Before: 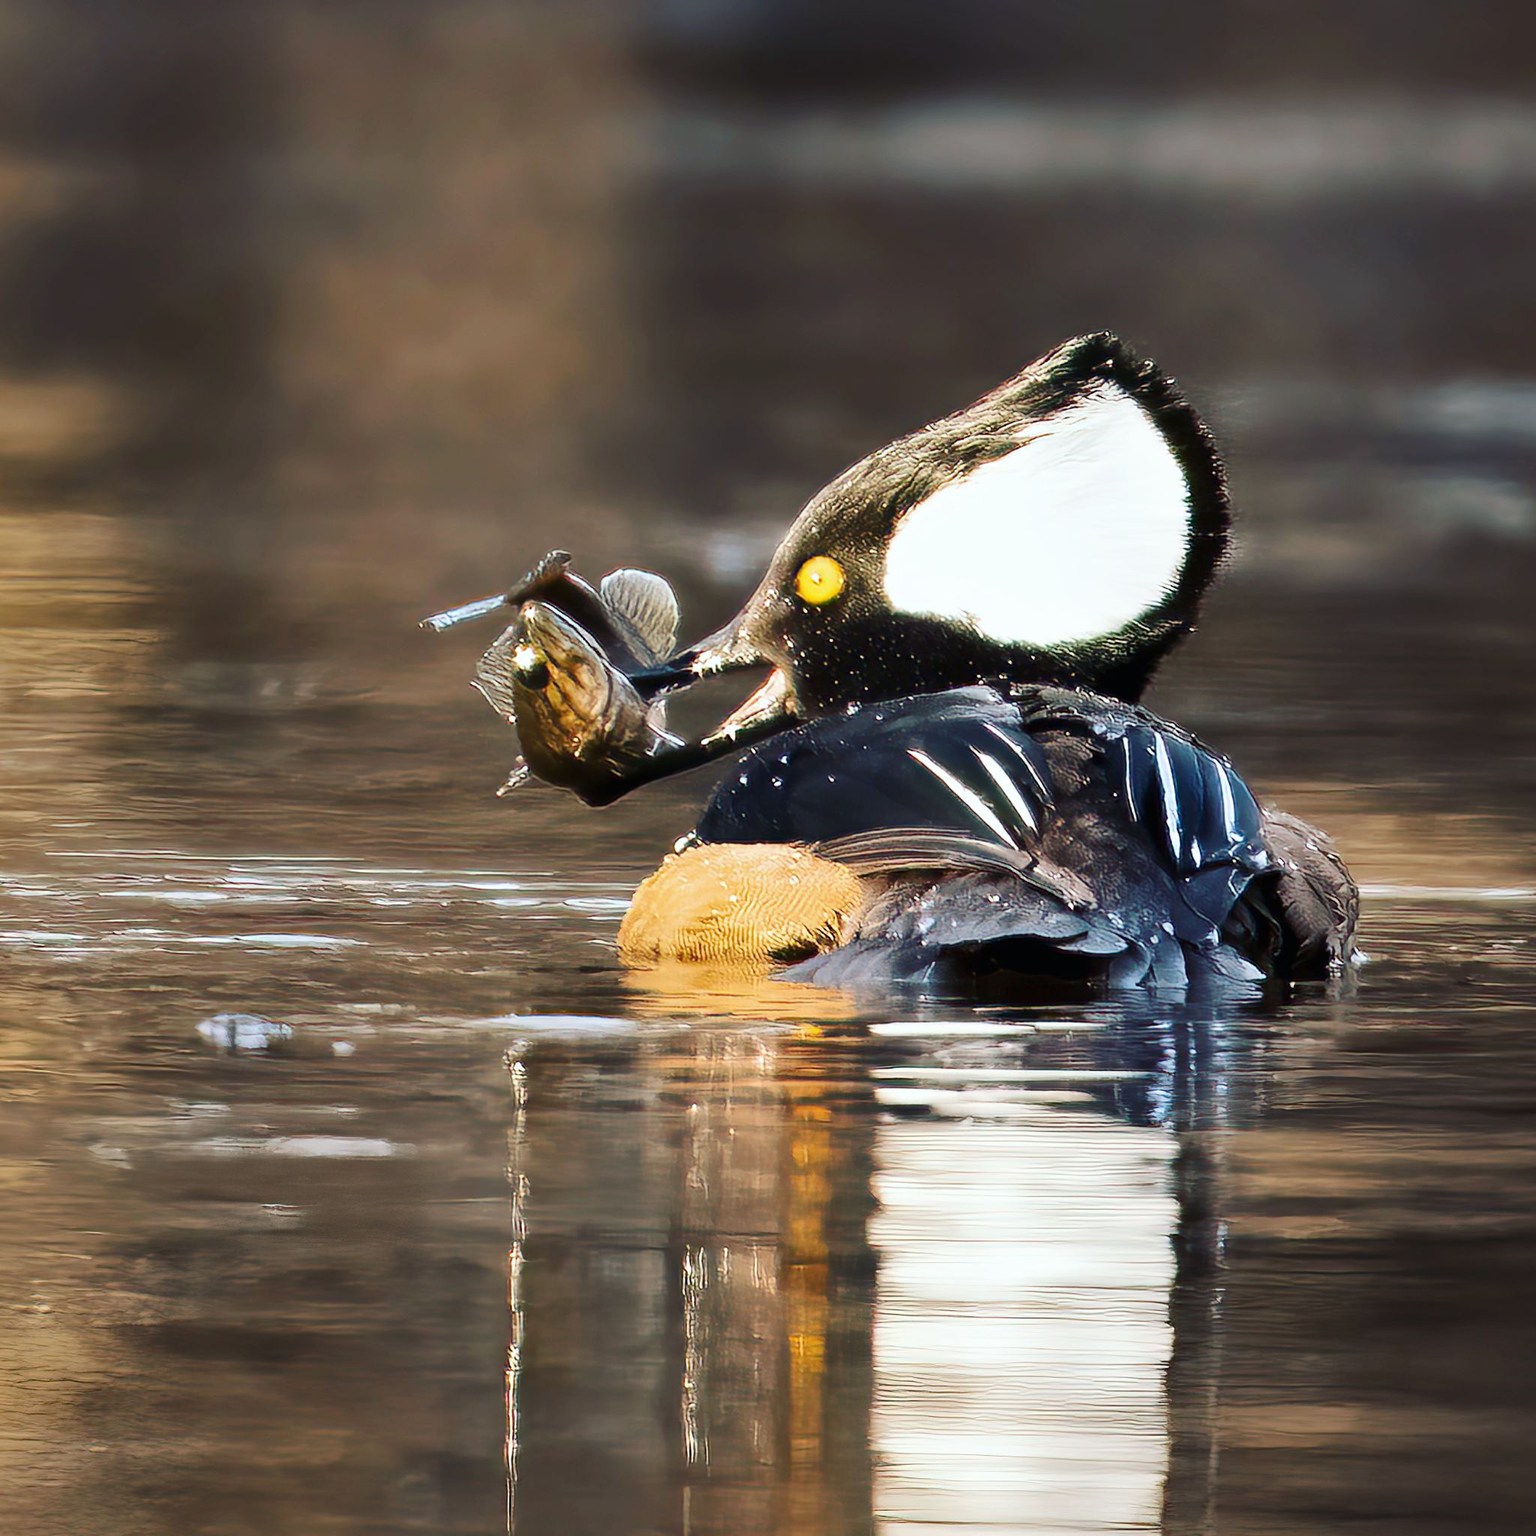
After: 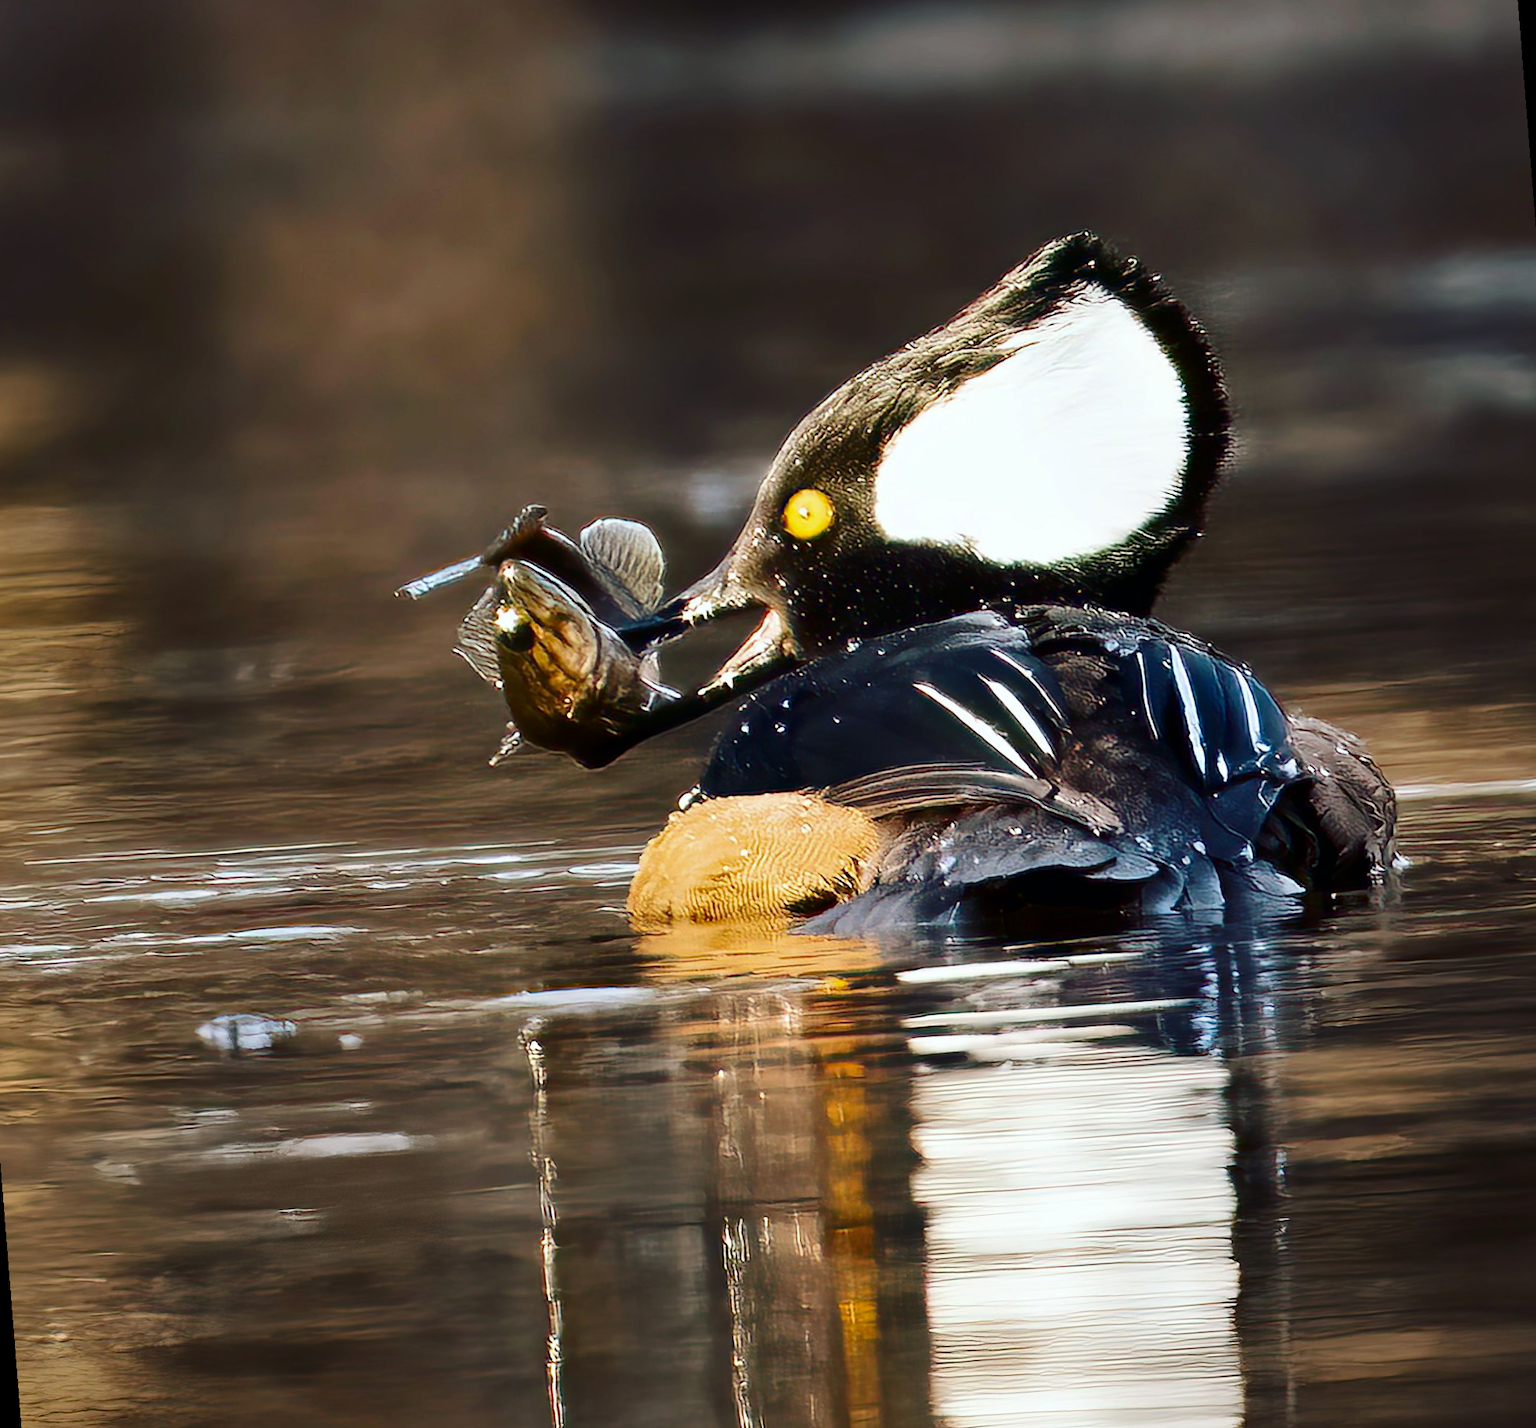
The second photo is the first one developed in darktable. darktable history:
rotate and perspective: rotation -4.57°, crop left 0.054, crop right 0.944, crop top 0.087, crop bottom 0.914
contrast brightness saturation: contrast 0.07, brightness -0.13, saturation 0.06
white balance: emerald 1
